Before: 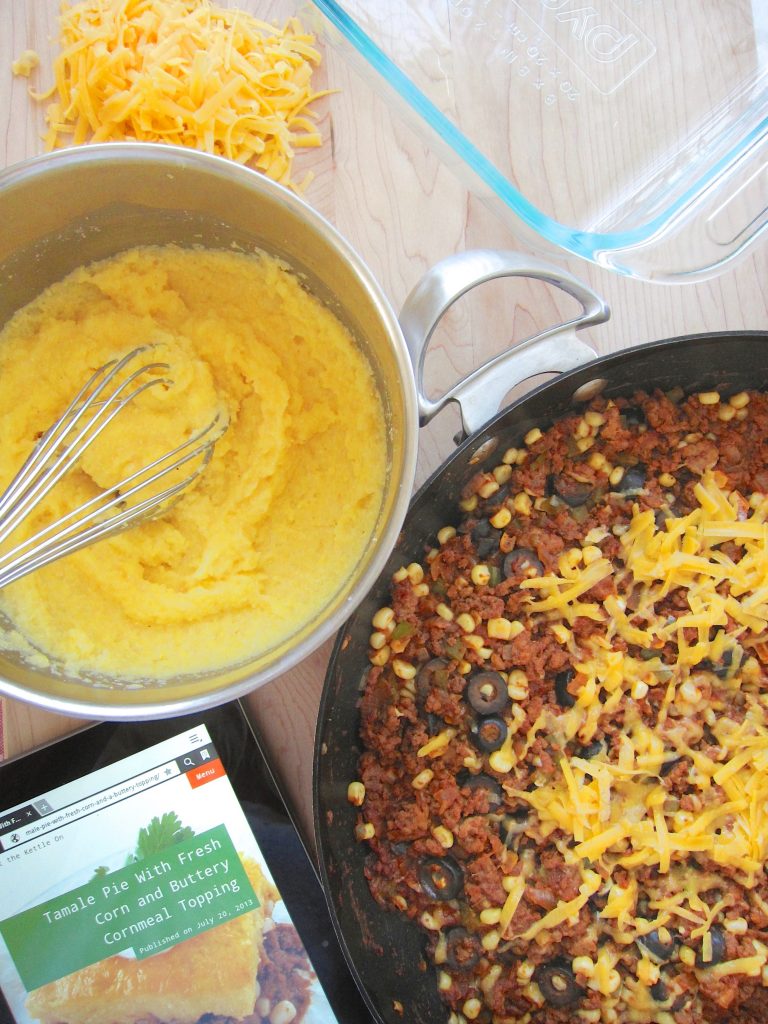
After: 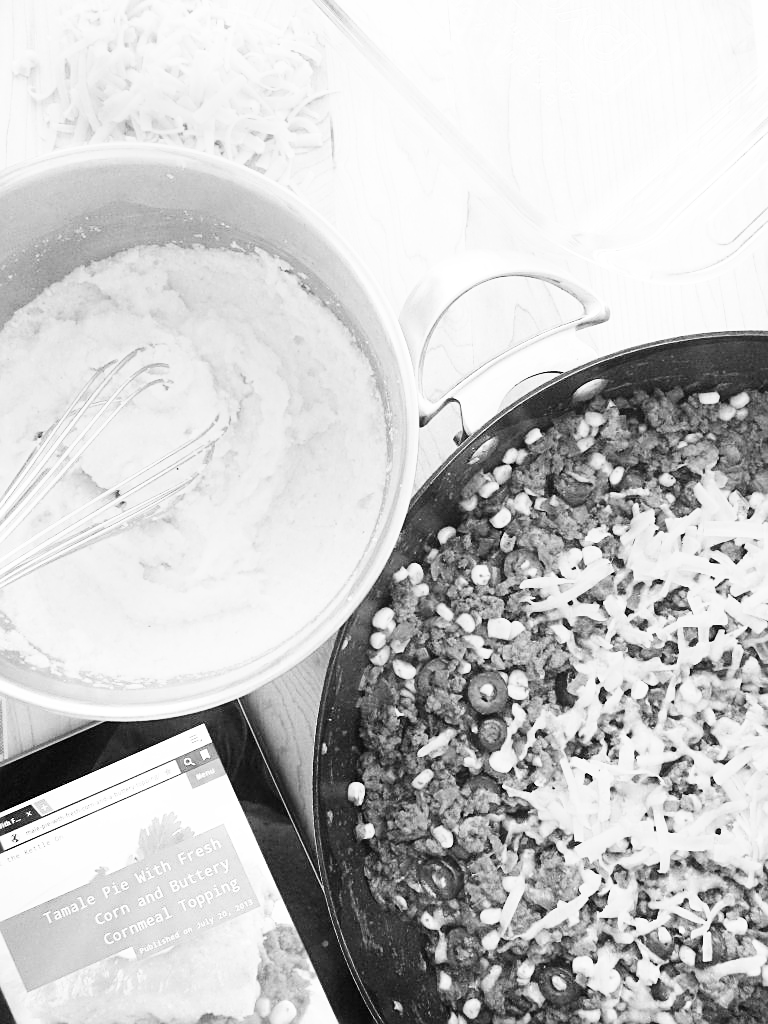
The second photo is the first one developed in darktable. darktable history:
monochrome: on, module defaults
base curve: curves: ch0 [(0, 0) (0.007, 0.004) (0.027, 0.03) (0.046, 0.07) (0.207, 0.54) (0.442, 0.872) (0.673, 0.972) (1, 1)], preserve colors none
sharpen: on, module defaults
